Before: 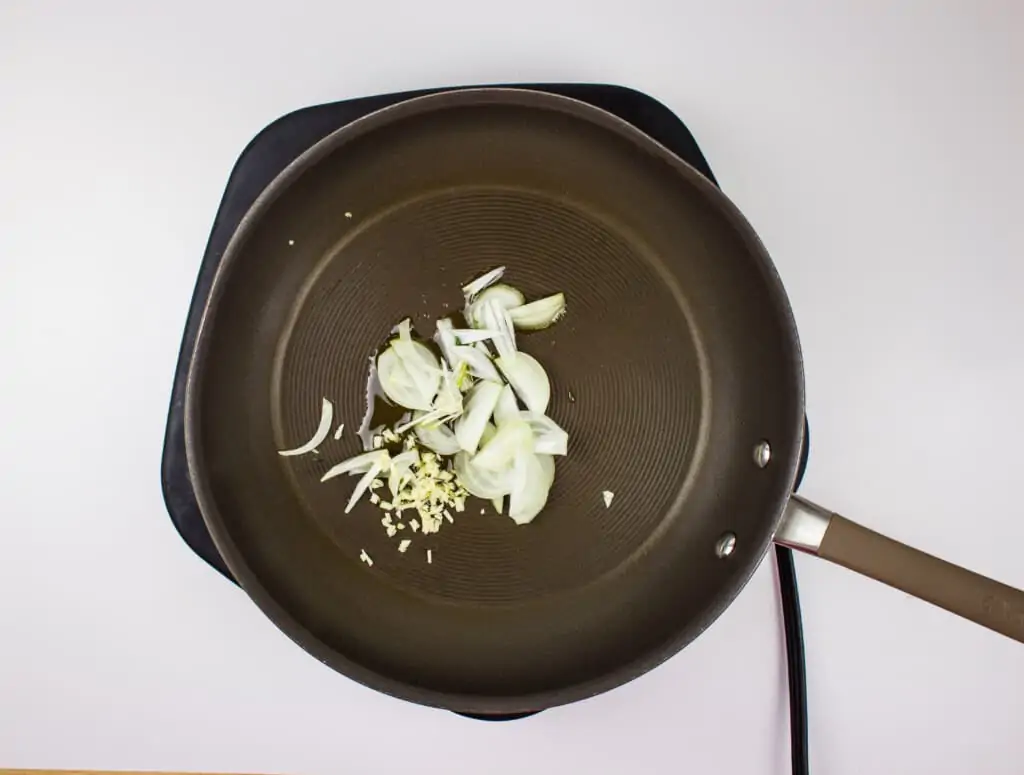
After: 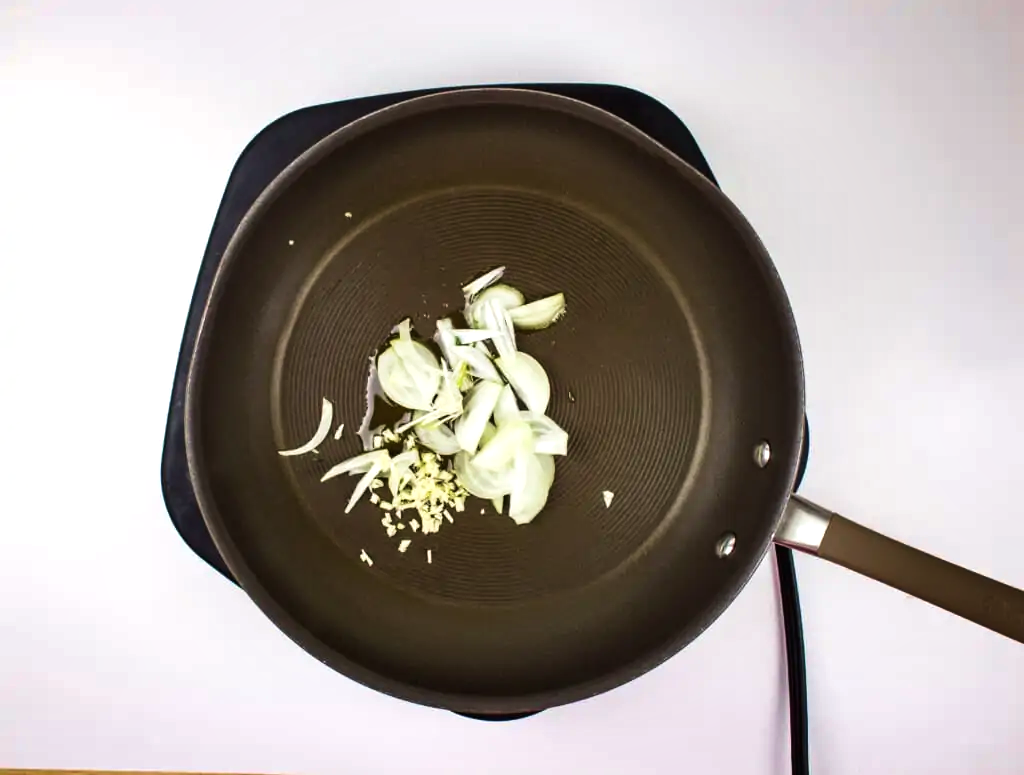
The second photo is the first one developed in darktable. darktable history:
tone equalizer: -8 EV -0.417 EV, -7 EV -0.389 EV, -6 EV -0.333 EV, -5 EV -0.222 EV, -3 EV 0.222 EV, -2 EV 0.333 EV, -1 EV 0.389 EV, +0 EV 0.417 EV, edges refinement/feathering 500, mask exposure compensation -1.57 EV, preserve details no
shadows and highlights: shadows 43.71, white point adjustment -1.46, soften with gaussian
velvia: on, module defaults
